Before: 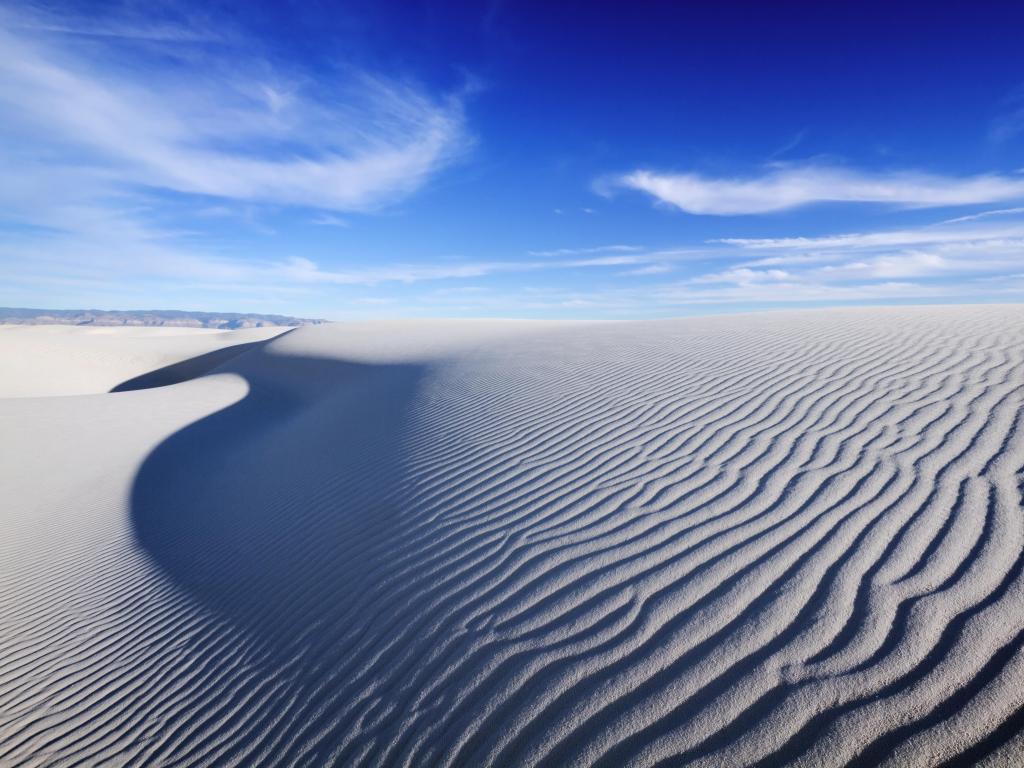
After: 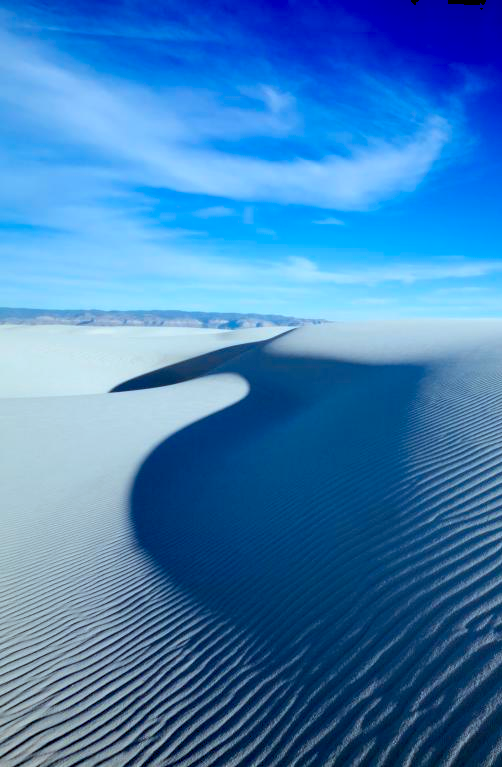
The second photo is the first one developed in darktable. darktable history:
color calibration: output R [0.972, 0.068, -0.094, 0], output G [-0.178, 1.216, -0.086, 0], output B [0.095, -0.136, 0.98, 0], illuminant F (fluorescent), F source F9 (Cool White Deluxe 4150 K) – high CRI, x 0.374, y 0.373, temperature 4159.08 K
crop and rotate: left 0.006%, top 0%, right 50.885%
exposure: black level correction 0.009, exposure 0.016 EV, compensate highlight preservation false
